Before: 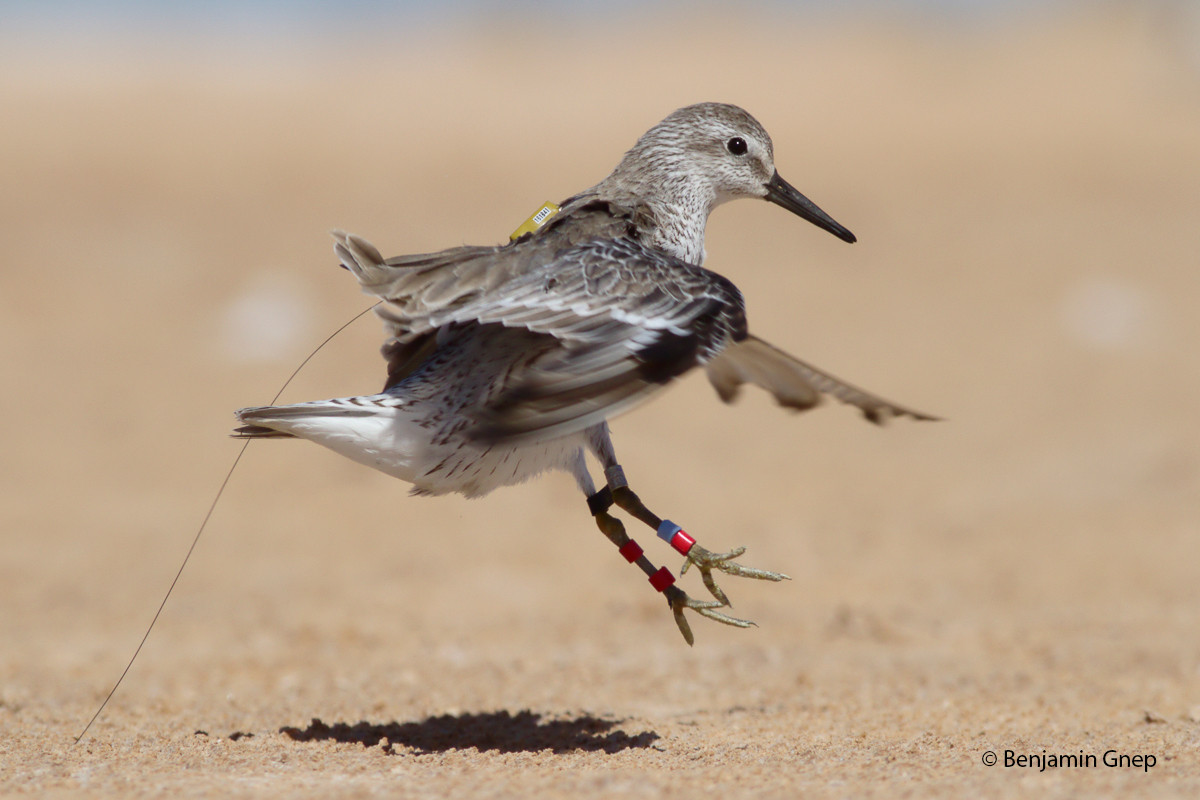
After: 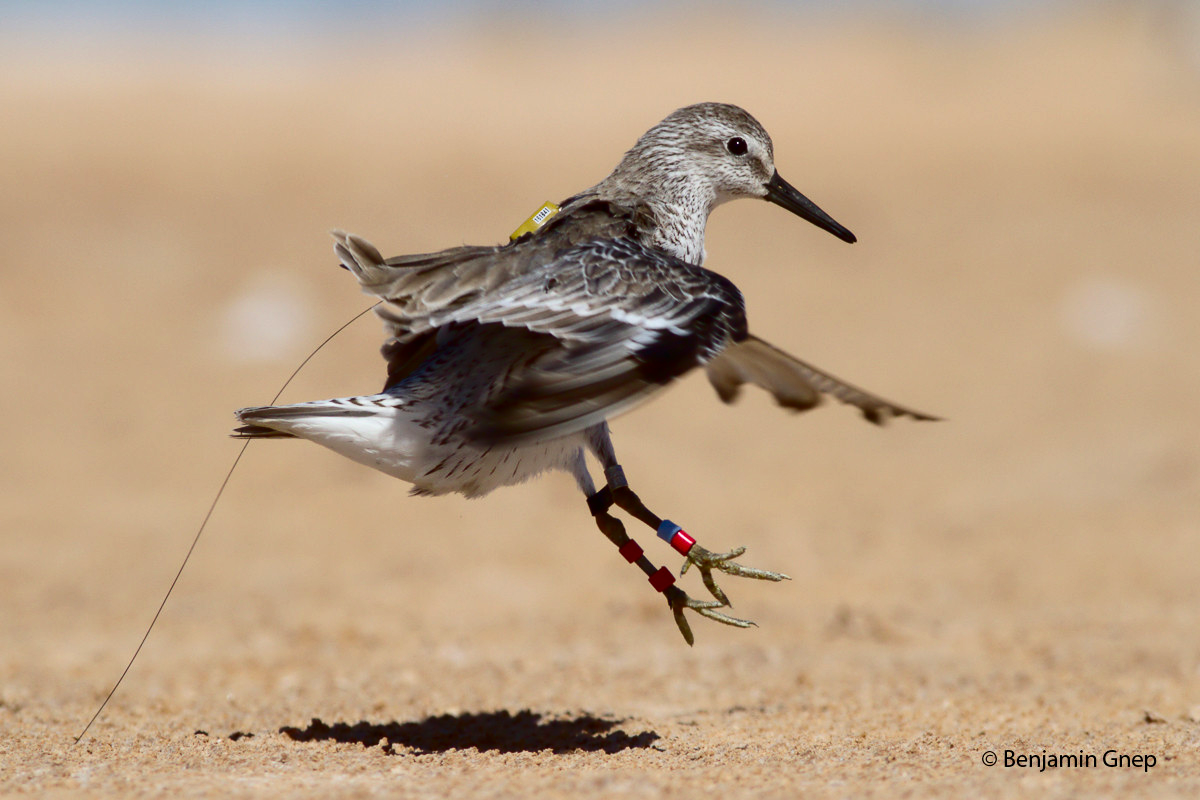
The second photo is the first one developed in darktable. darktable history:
contrast brightness saturation: contrast 0.19, brightness -0.11, saturation 0.21
